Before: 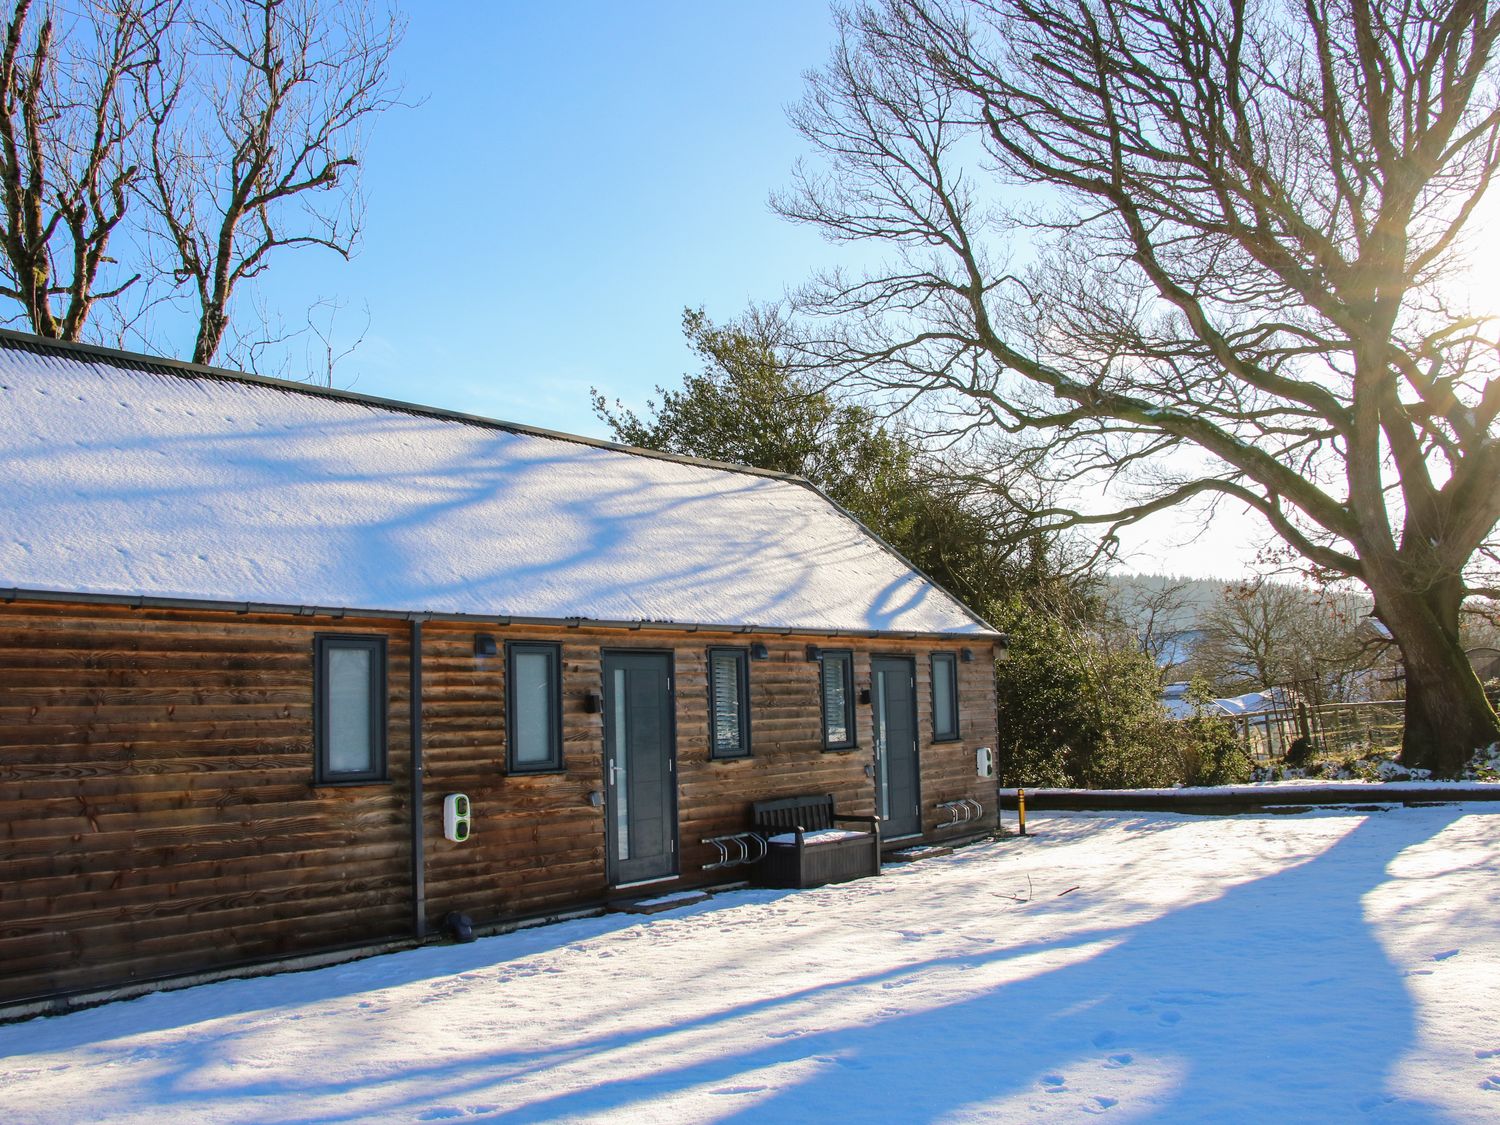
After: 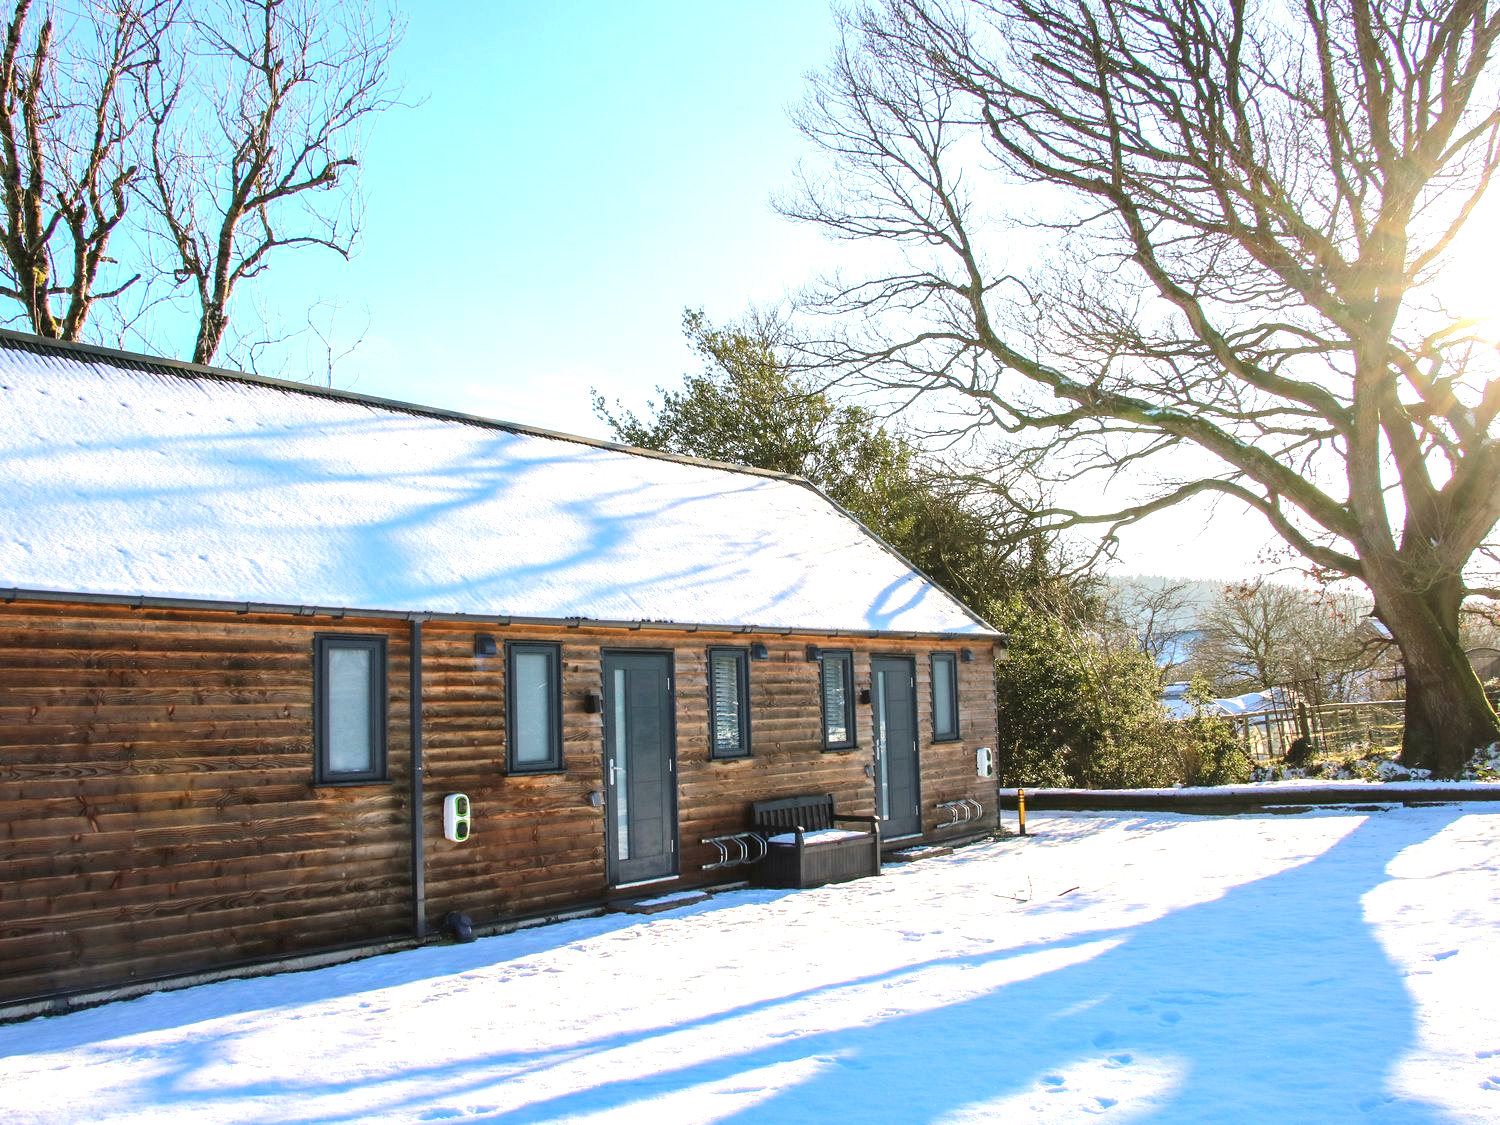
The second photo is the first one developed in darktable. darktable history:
exposure: black level correction 0, exposure 0.891 EV, compensate exposure bias true, compensate highlight preservation false
